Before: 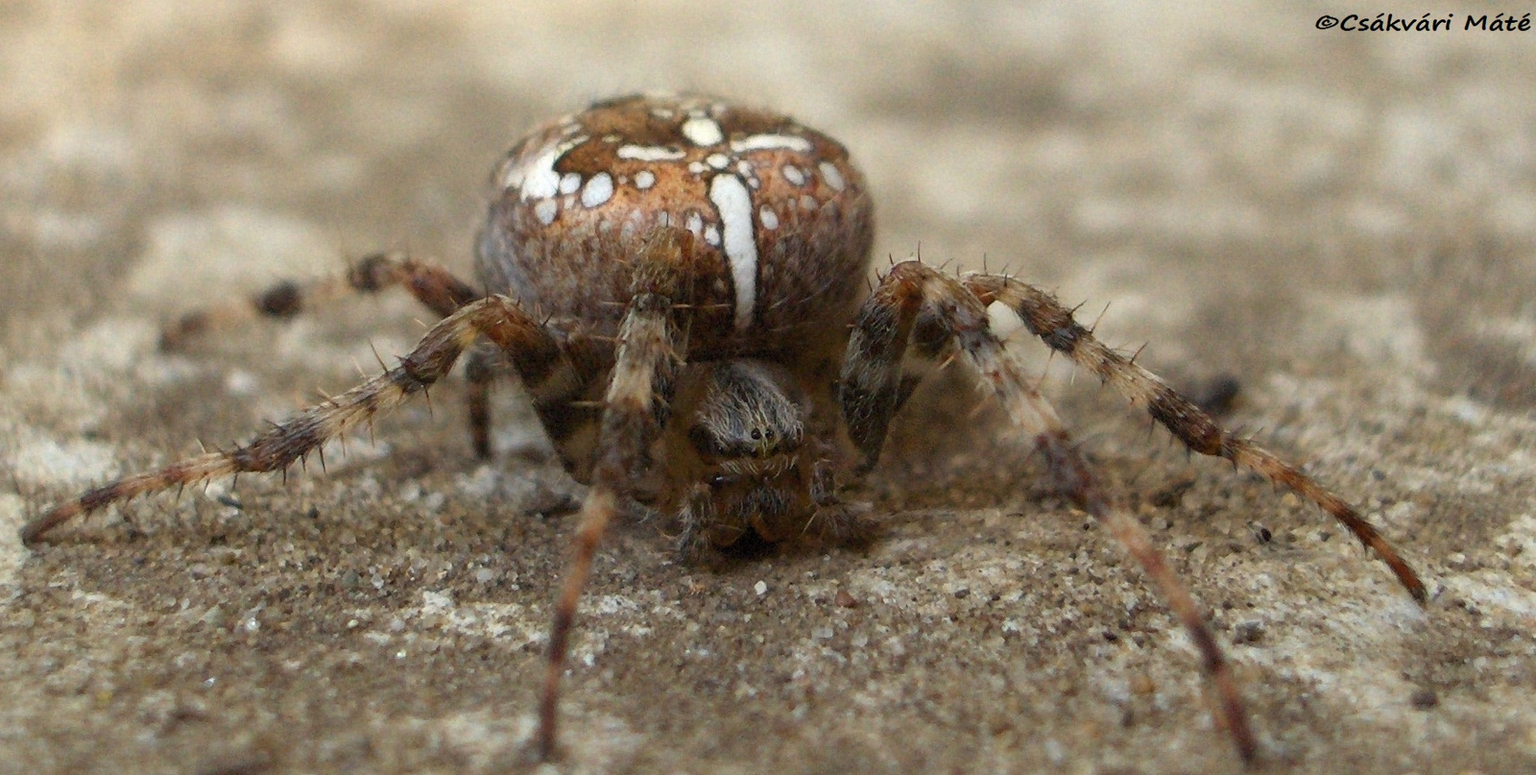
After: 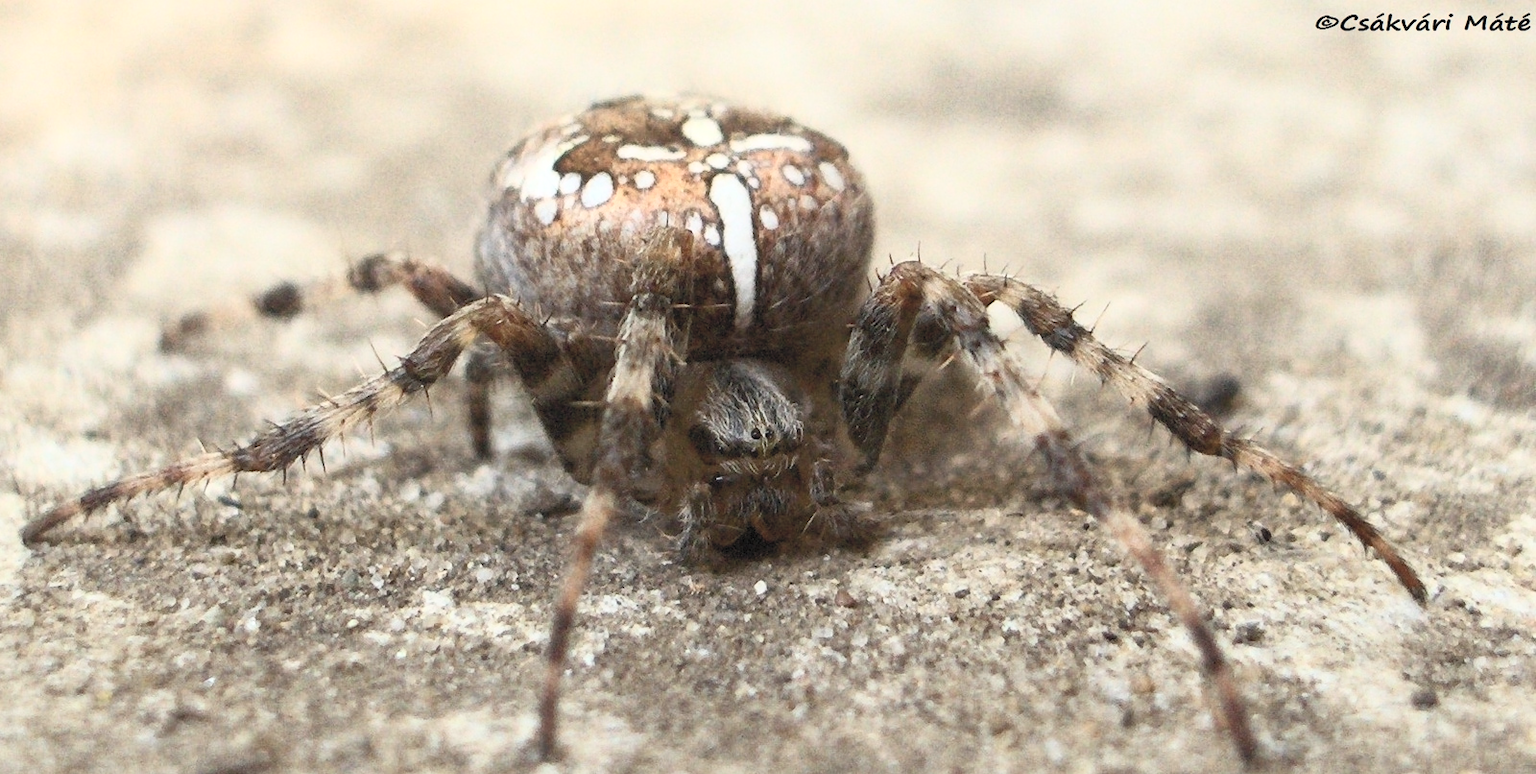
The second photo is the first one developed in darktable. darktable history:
contrast brightness saturation: contrast 0.418, brightness 0.549, saturation -0.21
